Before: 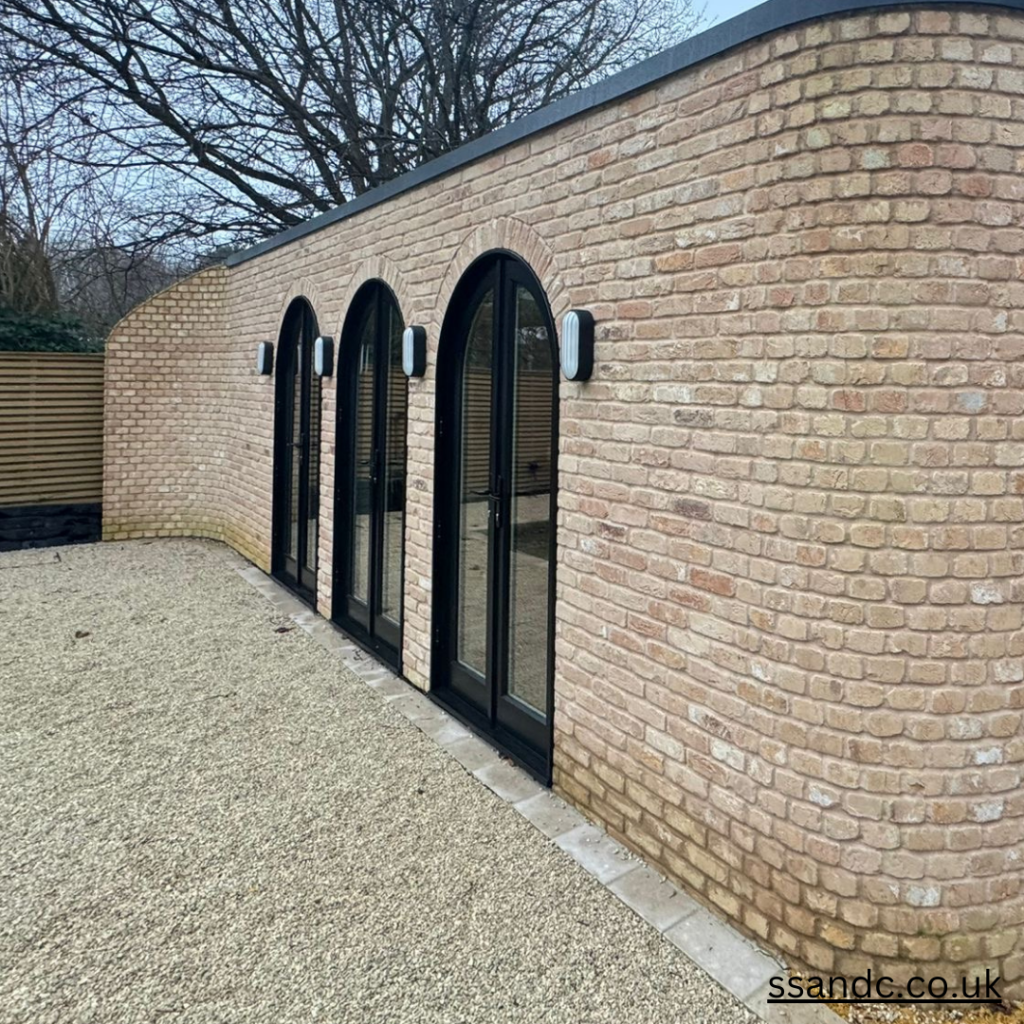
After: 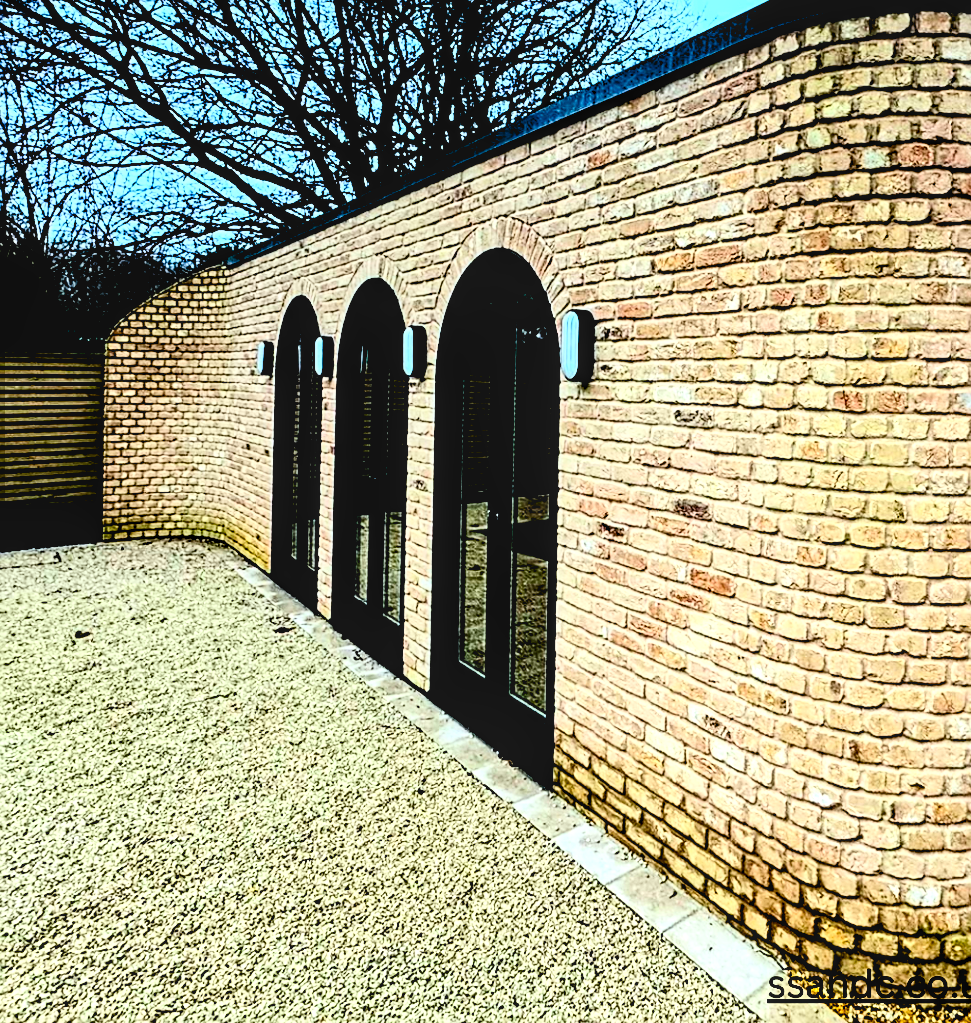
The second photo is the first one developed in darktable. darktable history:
exposure: exposure 0.2 EV, compensate highlight preservation false
local contrast: on, module defaults
crop and rotate: right 5.167%
sharpen: on, module defaults
levels: black 3.83%, white 90.64%, levels [0.044, 0.416, 0.908]
color balance: lift [1.004, 1.002, 1.002, 0.998], gamma [1, 1.007, 1.002, 0.993], gain [1, 0.977, 1.013, 1.023], contrast -3.64%
contrast brightness saturation: contrast 0.77, brightness -1, saturation 1
